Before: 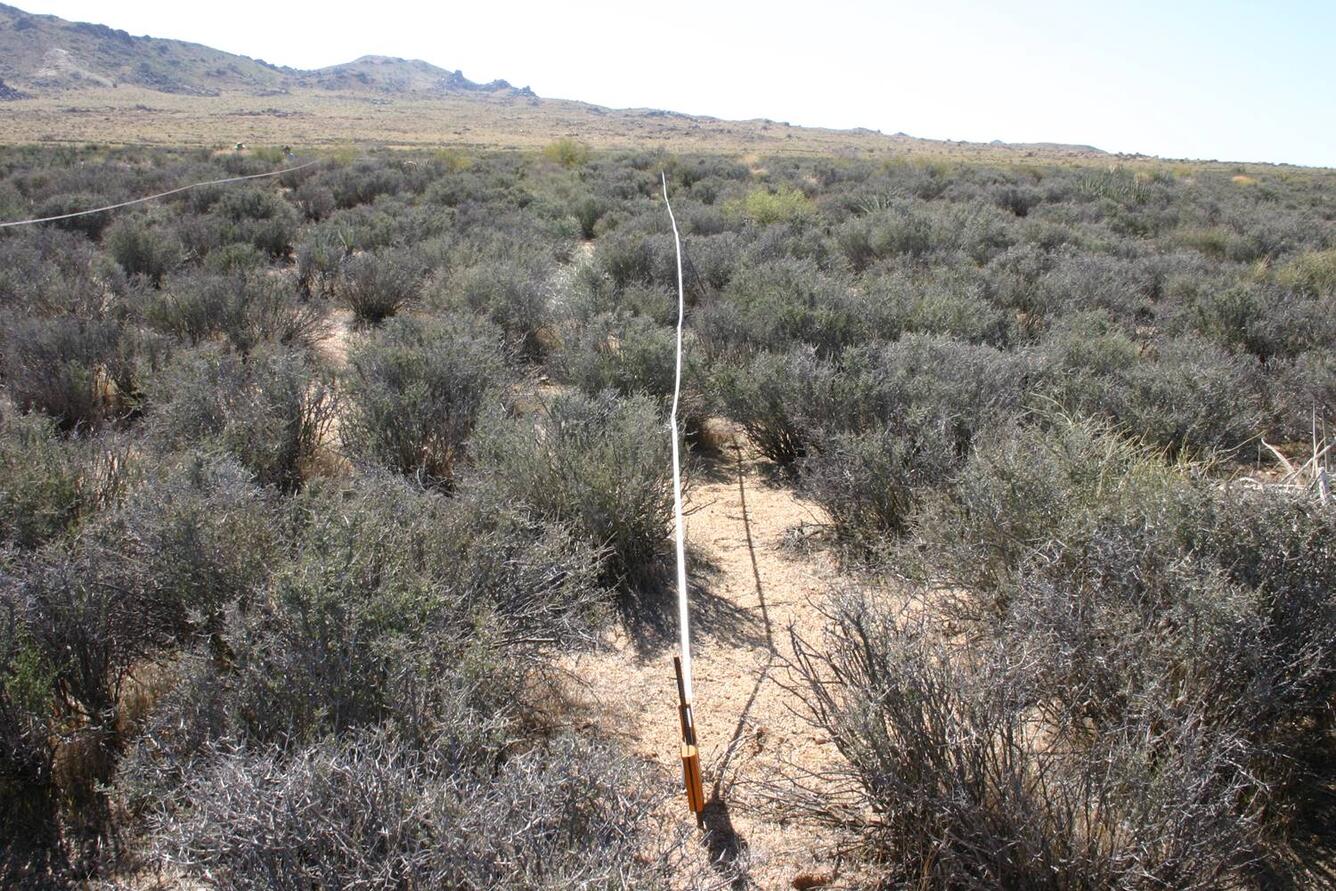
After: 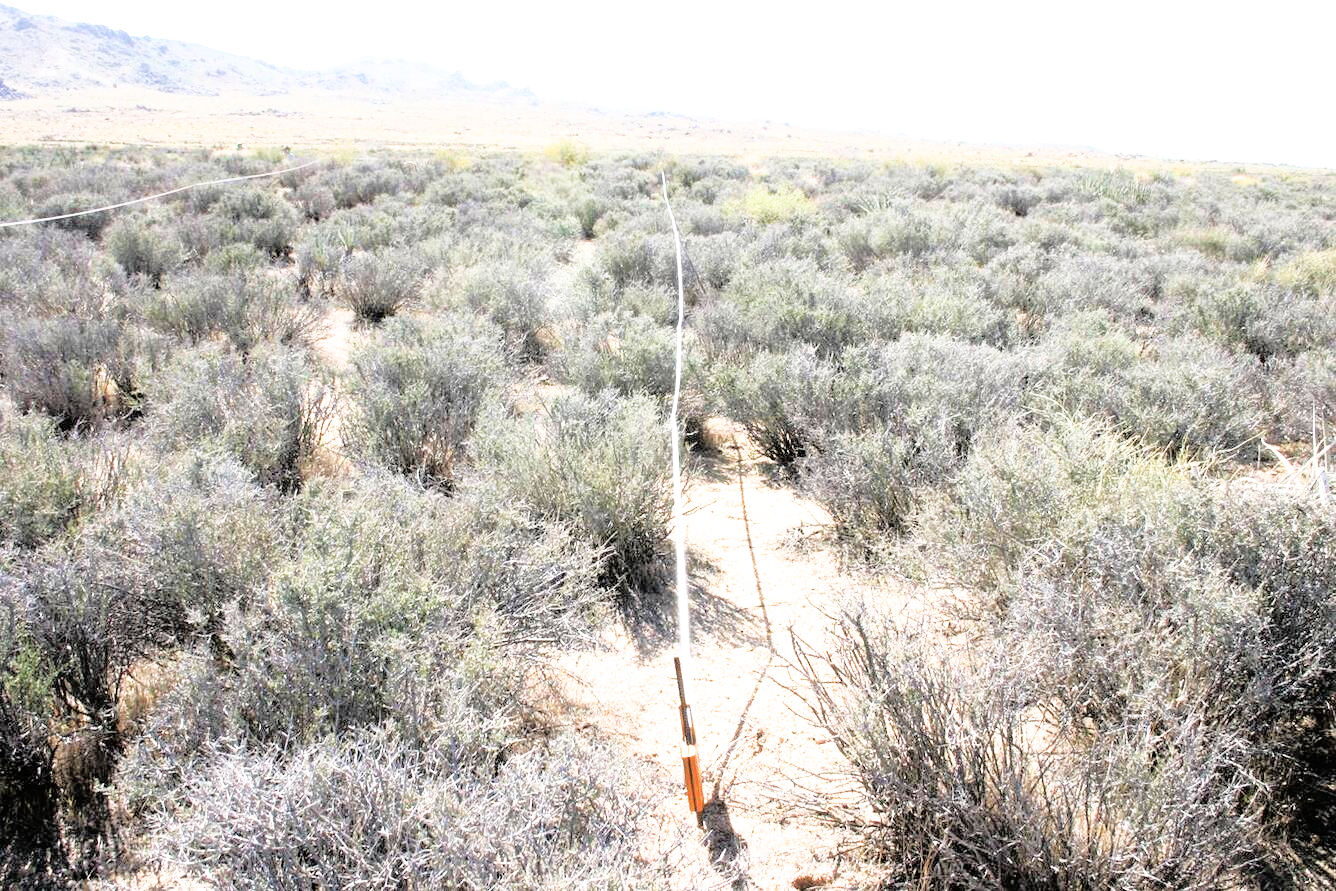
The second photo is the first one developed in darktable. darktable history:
exposure: black level correction 0, exposure 1.505 EV, compensate highlight preservation false
tone curve: curves: ch0 [(0, 0) (0.003, 0.007) (0.011, 0.011) (0.025, 0.021) (0.044, 0.04) (0.069, 0.07) (0.1, 0.129) (0.136, 0.187) (0.177, 0.254) (0.224, 0.325) (0.277, 0.398) (0.335, 0.461) (0.399, 0.513) (0.468, 0.571) (0.543, 0.624) (0.623, 0.69) (0.709, 0.777) (0.801, 0.86) (0.898, 0.953) (1, 1)], color space Lab, independent channels, preserve colors none
filmic rgb: black relative exposure -5.04 EV, white relative exposure 3.55 EV, hardness 3.16, contrast 1.298, highlights saturation mix -49.94%
